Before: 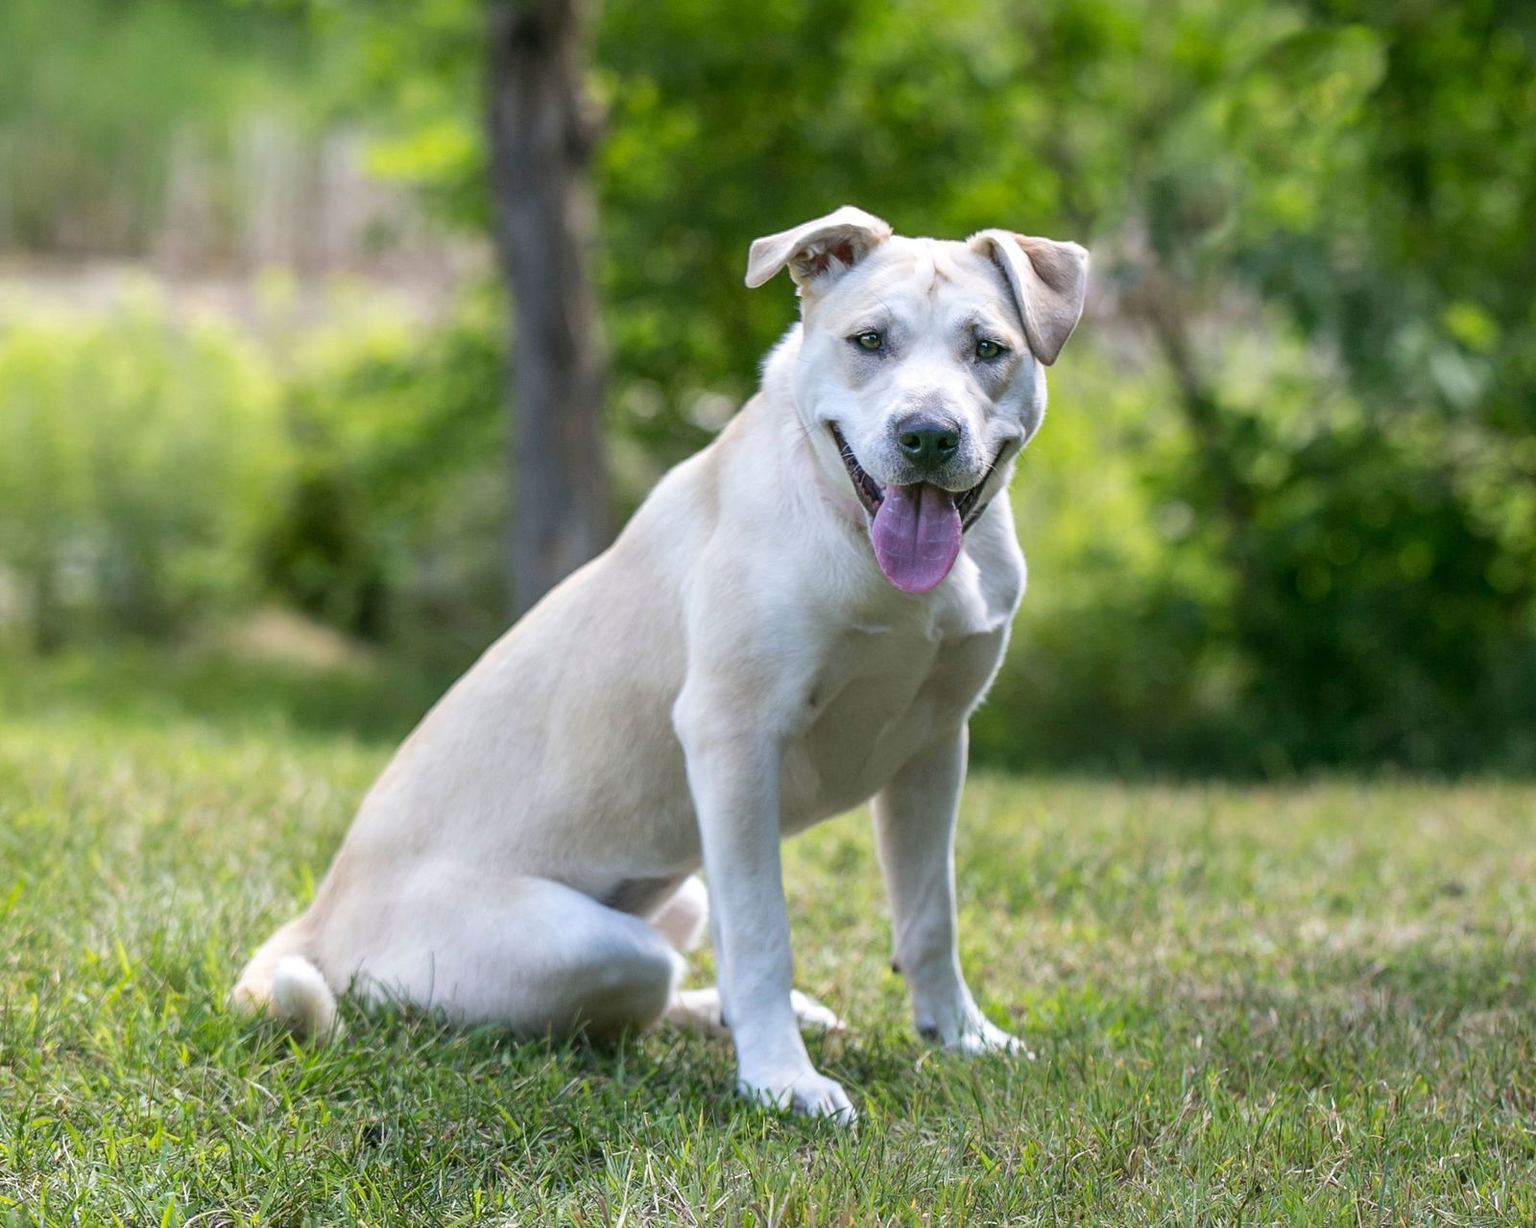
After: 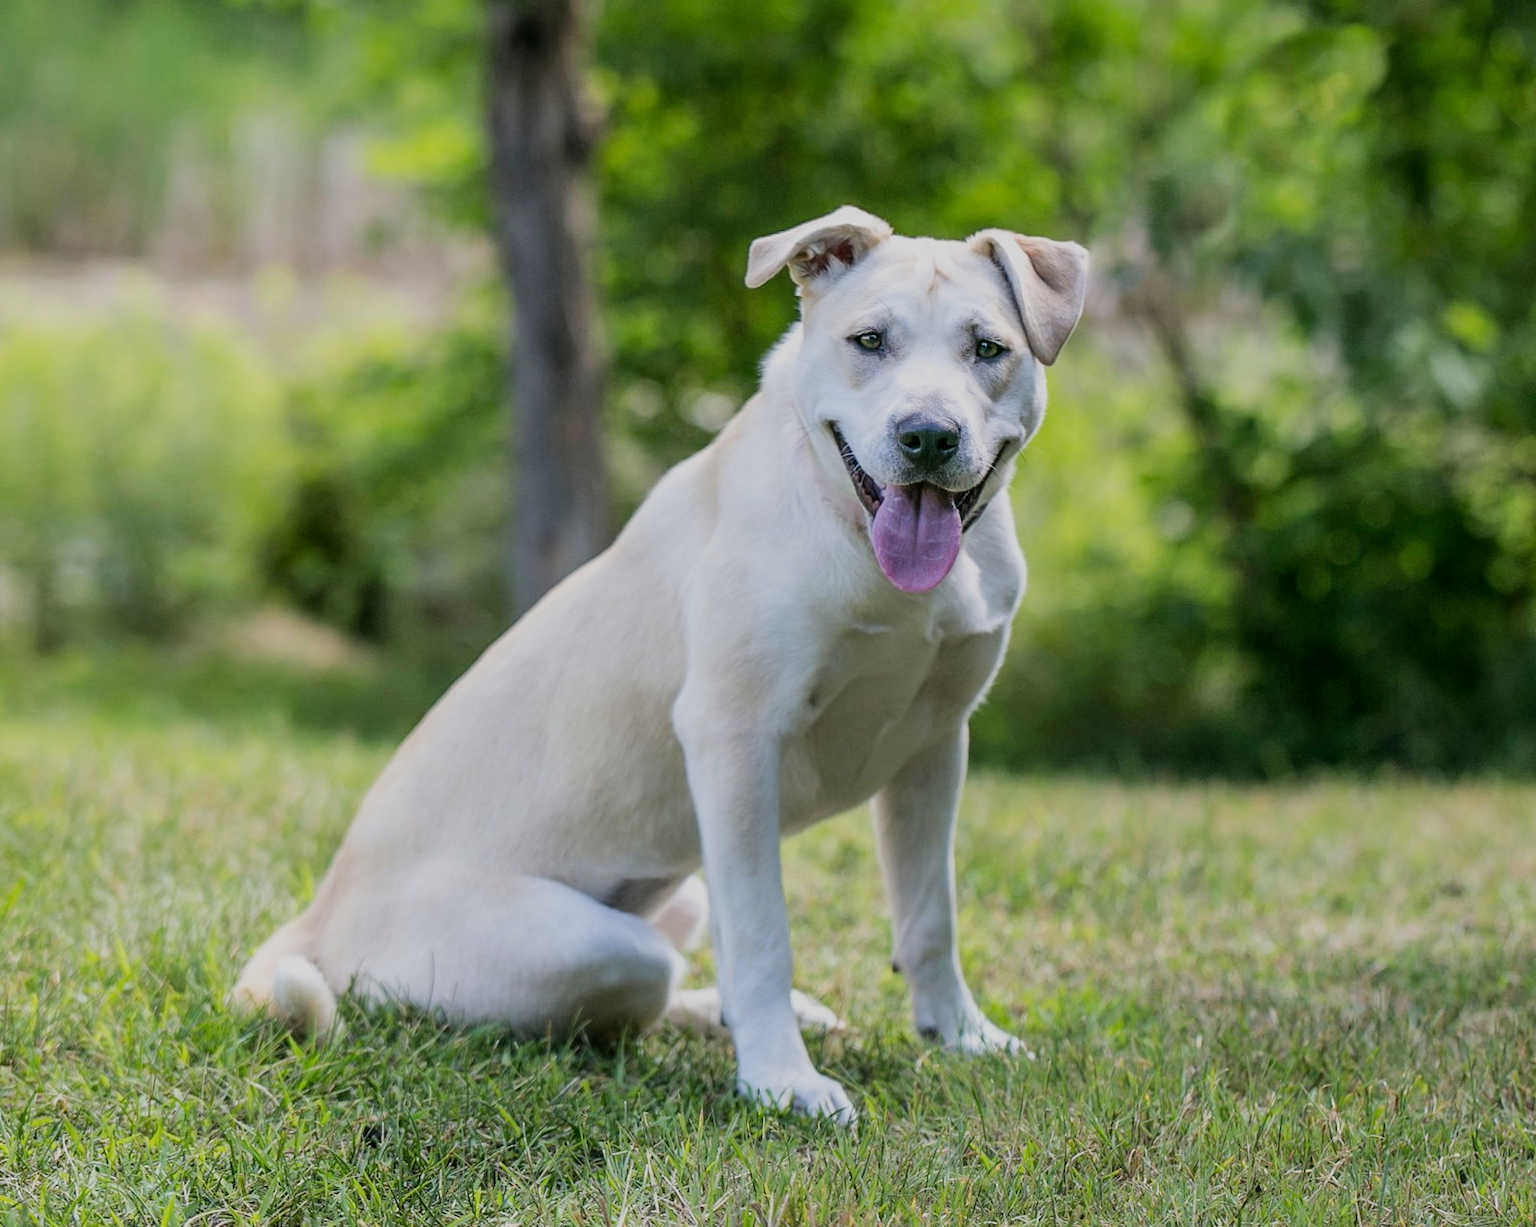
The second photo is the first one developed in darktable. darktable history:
filmic rgb: black relative exposure -8.39 EV, white relative exposure 4.67 EV, threshold 3.01 EV, hardness 3.83, enable highlight reconstruction true
